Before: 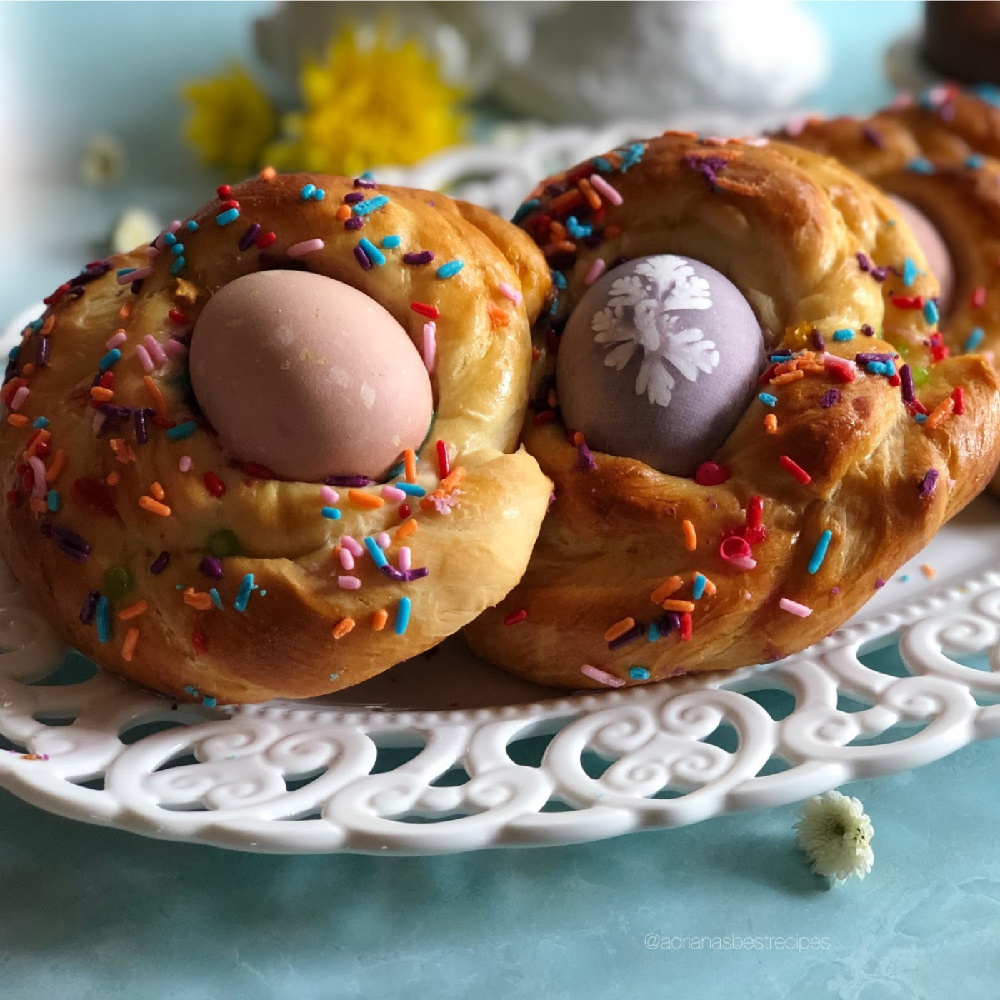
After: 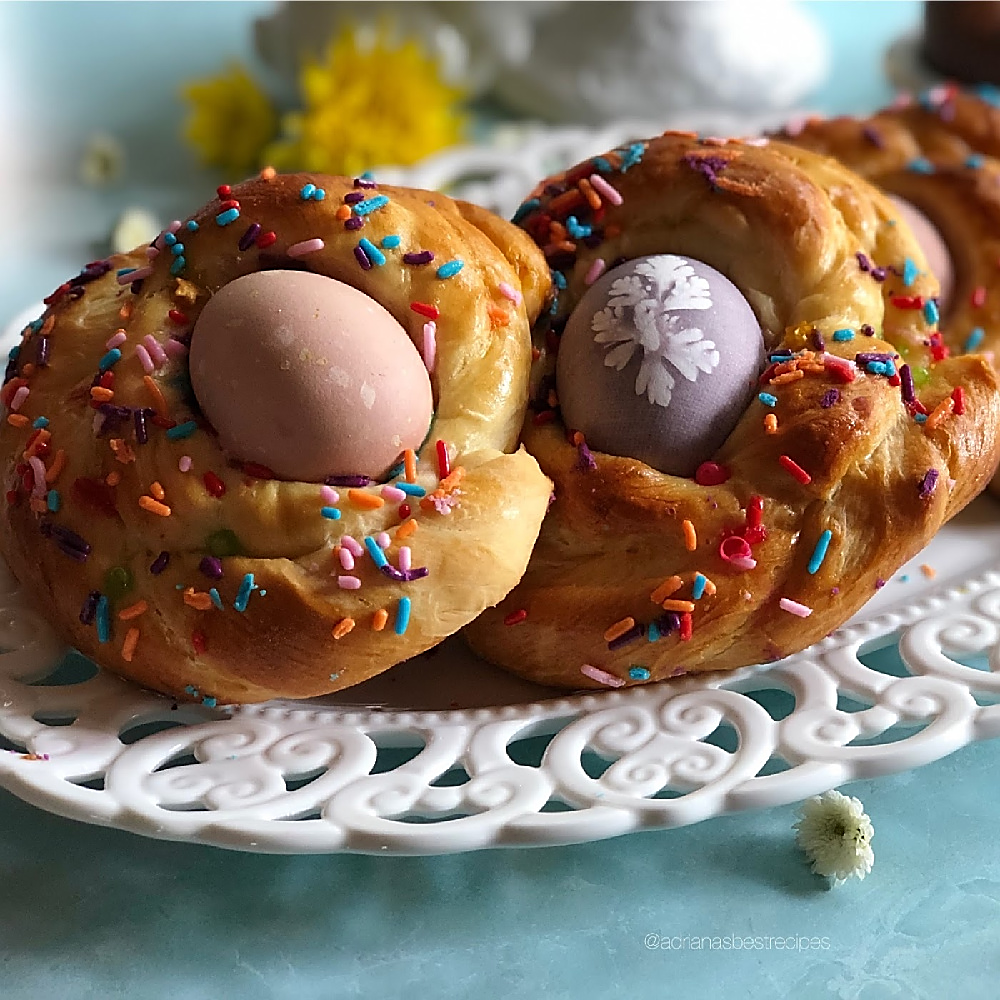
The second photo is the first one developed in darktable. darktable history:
sharpen: radius 1.4, amount 1.25, threshold 0.7
white balance: emerald 1
